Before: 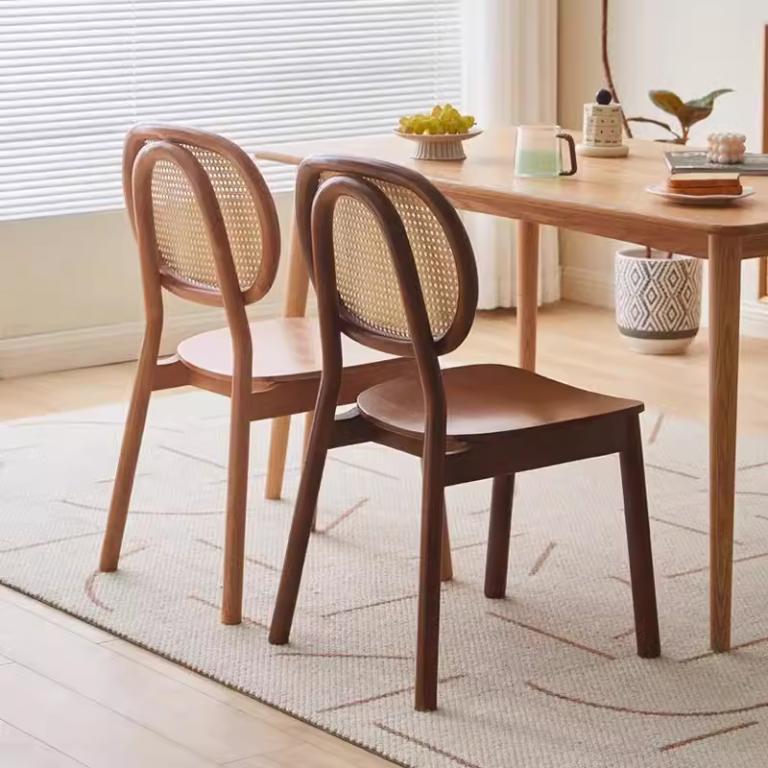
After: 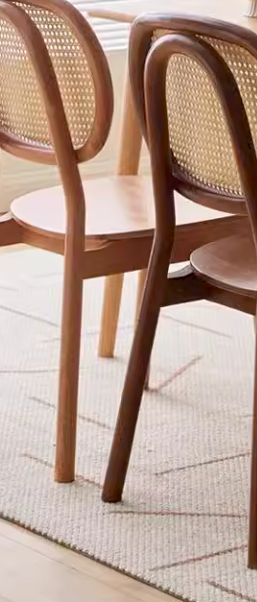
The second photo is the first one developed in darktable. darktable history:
exposure: black level correction 0.011, compensate highlight preservation false
tone equalizer: on, module defaults
crop and rotate: left 21.77%, top 18.528%, right 44.676%, bottom 2.997%
shadows and highlights: shadows -10, white point adjustment 1.5, highlights 10
